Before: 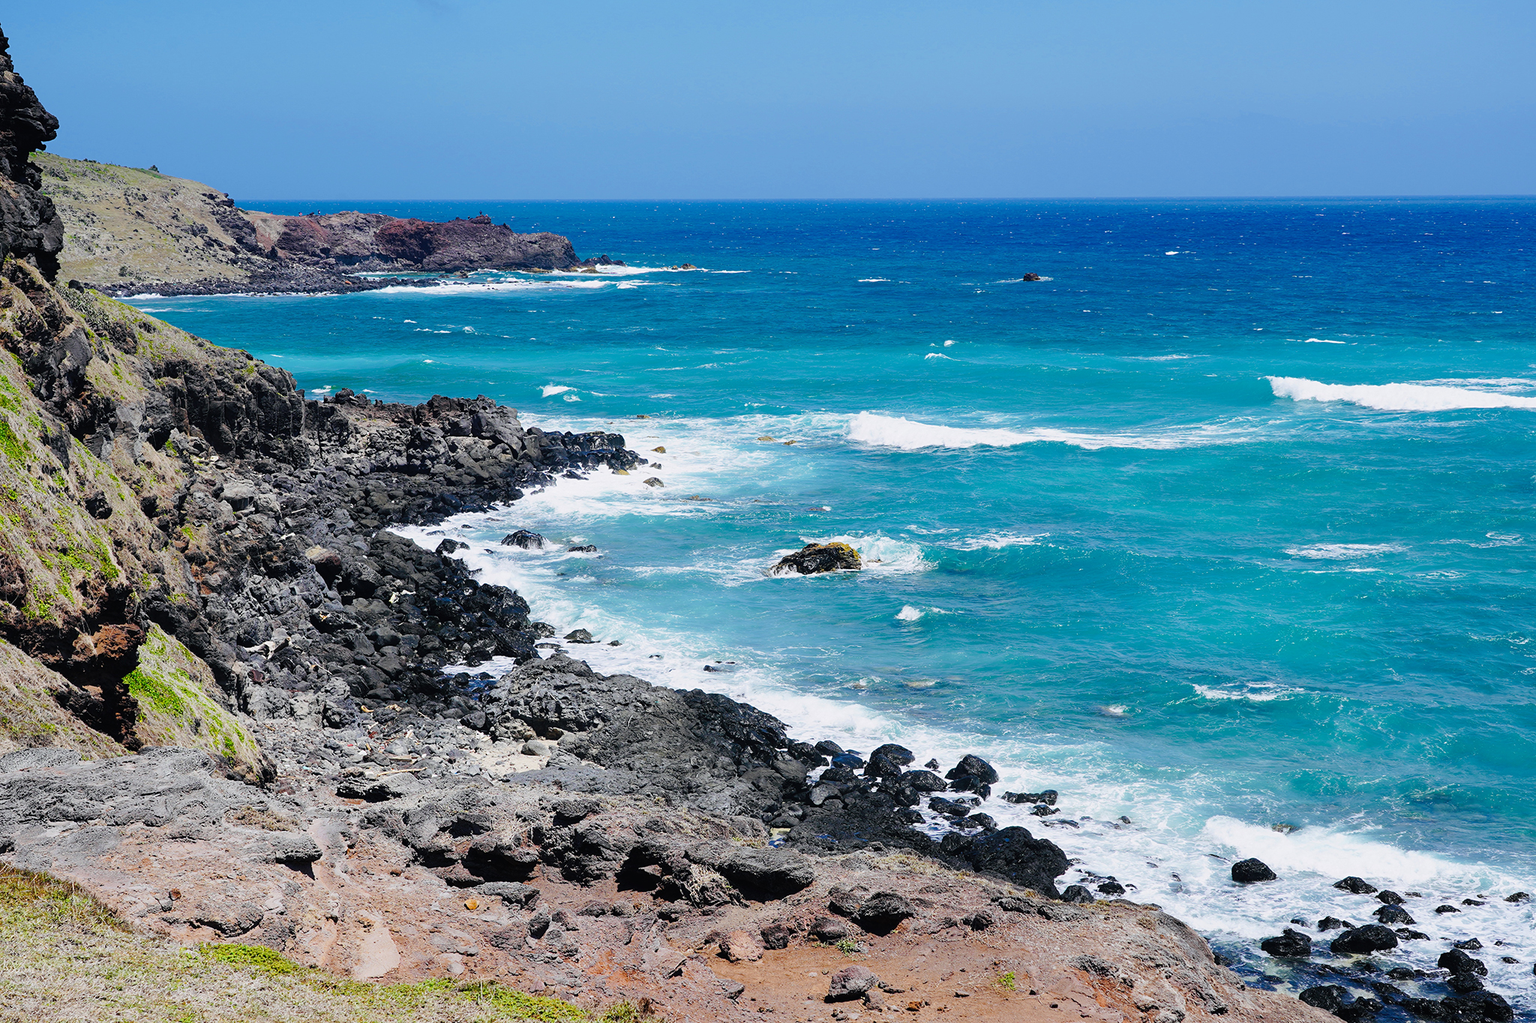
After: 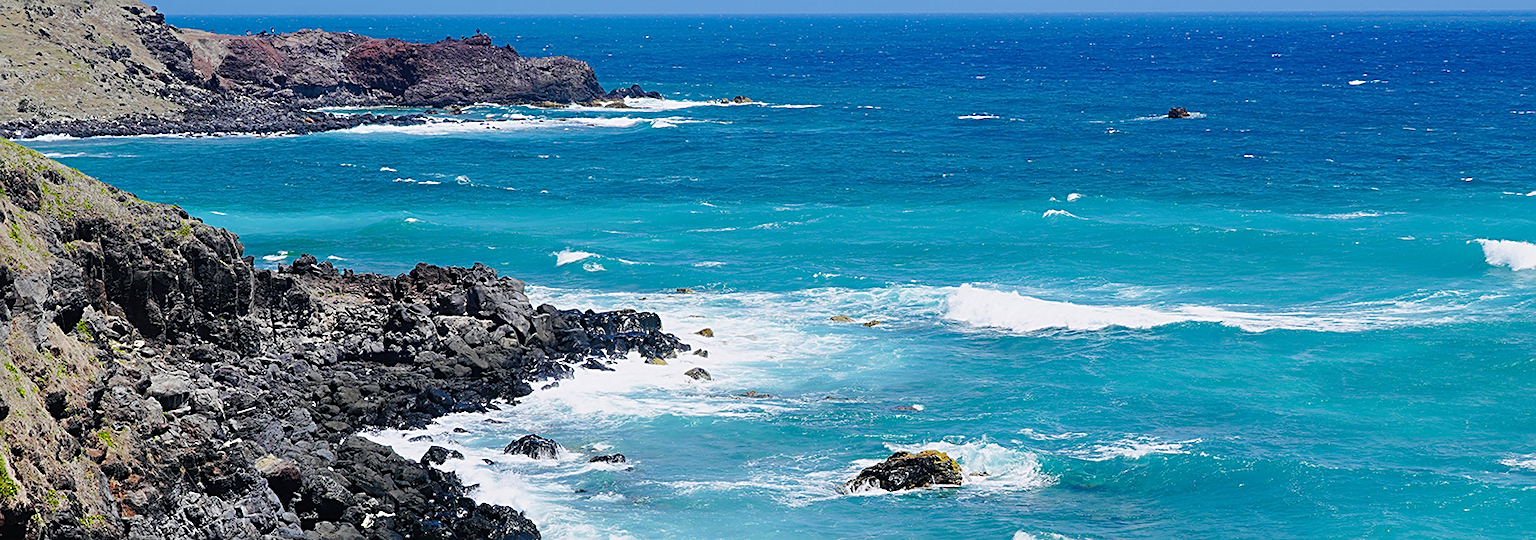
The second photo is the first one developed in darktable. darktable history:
crop: left 6.851%, top 18.422%, right 14.328%, bottom 39.775%
sharpen: on, module defaults
